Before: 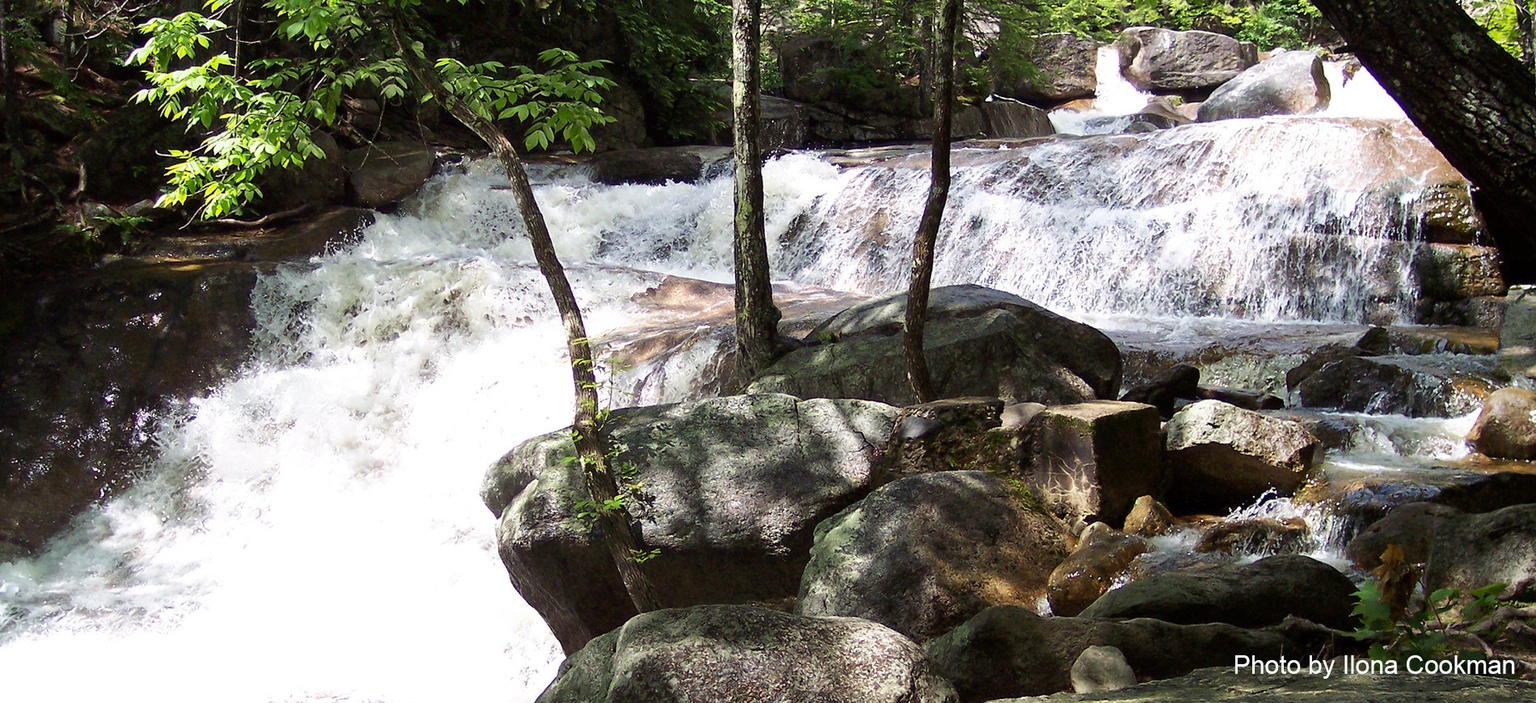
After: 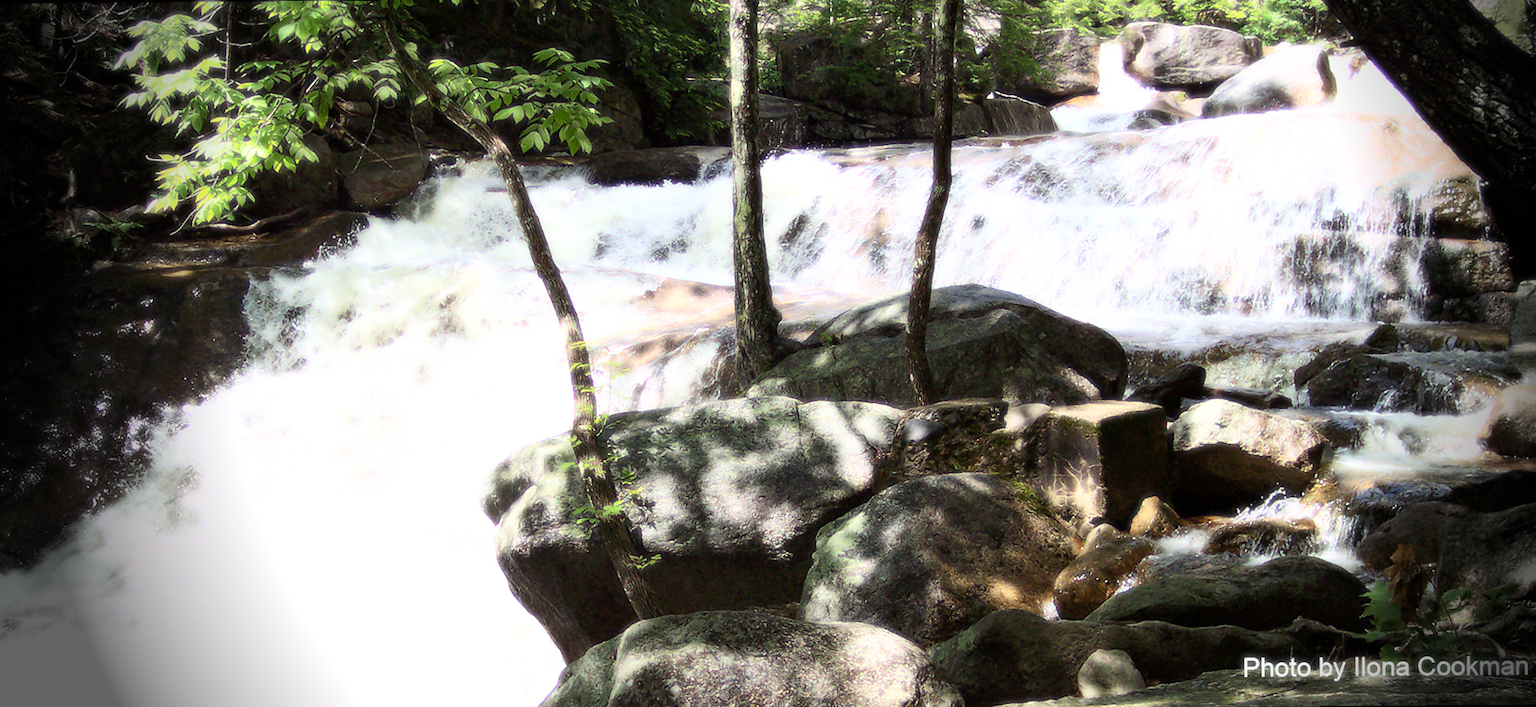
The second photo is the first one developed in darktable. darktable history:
rotate and perspective: rotation -0.45°, automatic cropping original format, crop left 0.008, crop right 0.992, crop top 0.012, crop bottom 0.988
bloom: size 0%, threshold 54.82%, strength 8.31%
vignetting: fall-off start 76.42%, fall-off radius 27.36%, brightness -0.872, center (0.037, -0.09), width/height ratio 0.971
